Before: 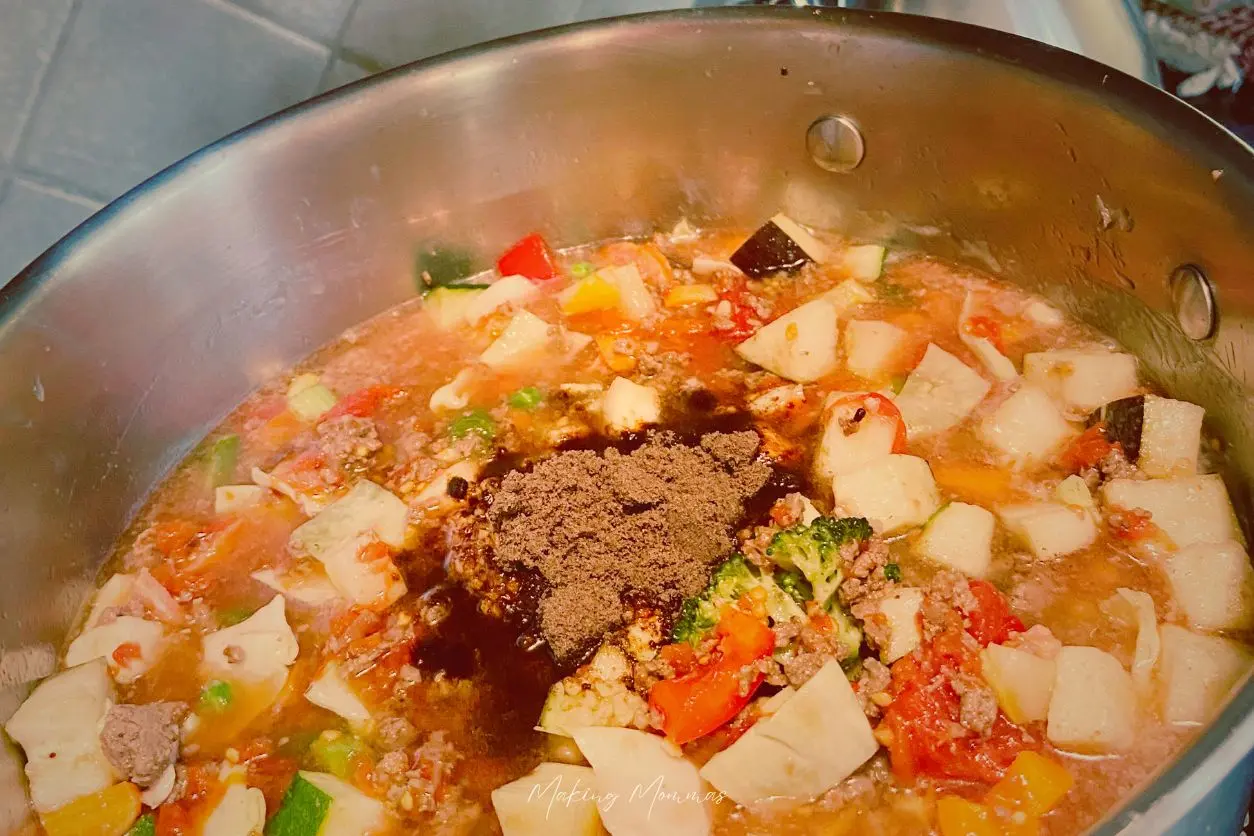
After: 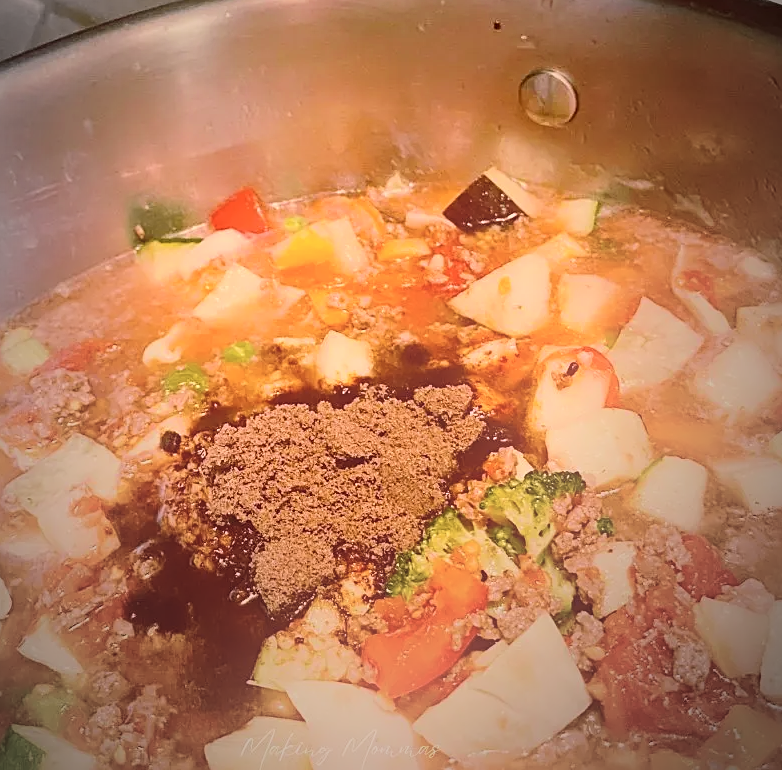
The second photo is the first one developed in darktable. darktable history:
vignetting: fall-off start 72.14%, fall-off radius 108.07%, brightness -0.713, saturation -0.488, center (-0.054, -0.359), width/height ratio 0.729
white balance: red 0.954, blue 1.079
crop and rotate: left 22.918%, top 5.629%, right 14.711%, bottom 2.247%
color zones: curves: ch0 [(0.068, 0.464) (0.25, 0.5) (0.48, 0.508) (0.75, 0.536) (0.886, 0.476) (0.967, 0.456)]; ch1 [(0.066, 0.456) (0.25, 0.5) (0.616, 0.508) (0.746, 0.56) (0.934, 0.444)]
bloom: on, module defaults
sharpen: on, module defaults
color correction: highlights a* 10.21, highlights b* 9.79, shadows a* 8.61, shadows b* 7.88, saturation 0.8
tone curve: curves: ch0 [(0, 0.013) (0.036, 0.045) (0.274, 0.286) (0.566, 0.623) (0.794, 0.827) (1, 0.953)]; ch1 [(0, 0) (0.389, 0.403) (0.462, 0.48) (0.499, 0.5) (0.524, 0.527) (0.57, 0.599) (0.626, 0.65) (0.761, 0.781) (1, 1)]; ch2 [(0, 0) (0.464, 0.478) (0.5, 0.501) (0.533, 0.542) (0.599, 0.613) (0.704, 0.731) (1, 1)], color space Lab, independent channels, preserve colors none
